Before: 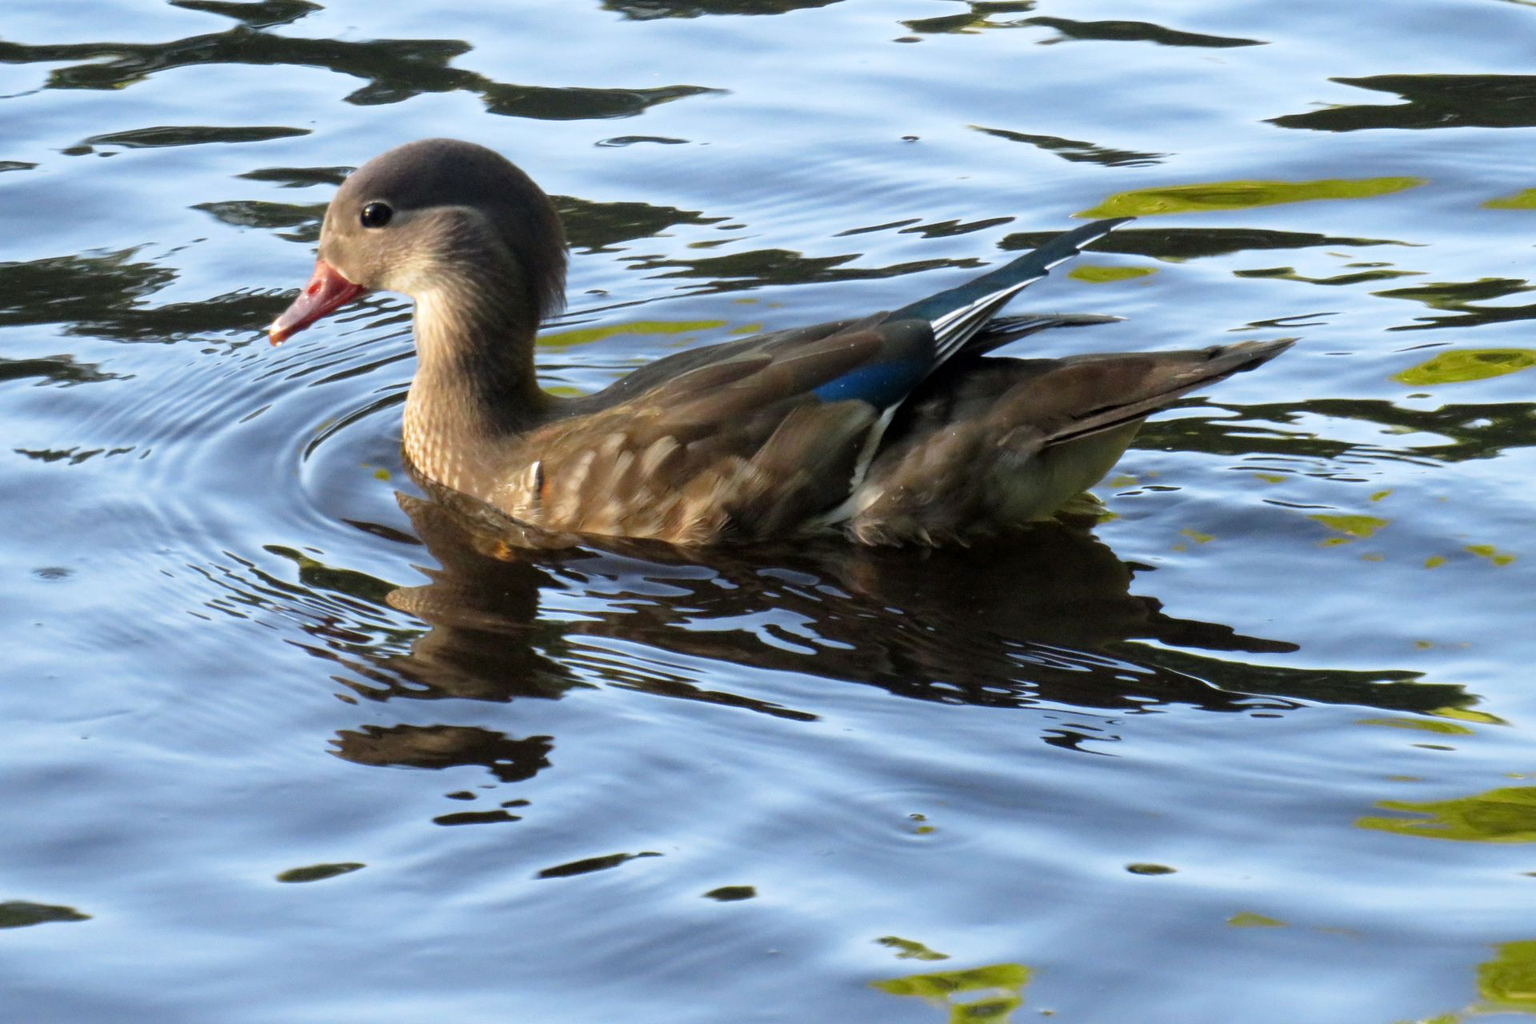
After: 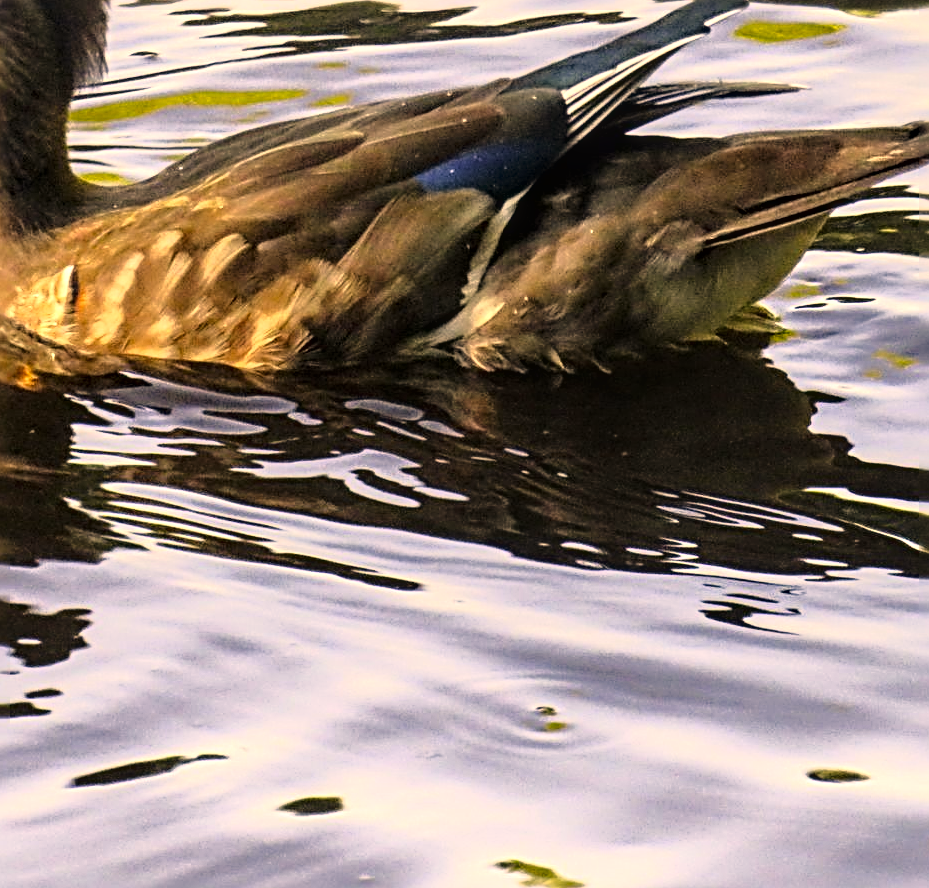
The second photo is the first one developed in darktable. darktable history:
exposure: black level correction 0.001, exposure 0.498 EV, compensate highlight preservation false
tone equalizer: on, module defaults
sharpen: radius 3.725, amount 0.93
crop: left 31.326%, top 24.3%, right 20.278%, bottom 6.275%
color correction: highlights a* 15.01, highlights b* 31.59
local contrast: on, module defaults
tone curve: curves: ch0 [(0, 0) (0.105, 0.068) (0.195, 0.162) (0.283, 0.283) (0.384, 0.404) (0.485, 0.531) (0.638, 0.681) (0.795, 0.879) (1, 0.977)]; ch1 [(0, 0) (0.161, 0.092) (0.35, 0.33) (0.379, 0.401) (0.456, 0.469) (0.504, 0.498) (0.53, 0.532) (0.58, 0.619) (0.635, 0.671) (1, 1)]; ch2 [(0, 0) (0.371, 0.362) (0.437, 0.437) (0.483, 0.484) (0.53, 0.515) (0.56, 0.58) (0.622, 0.606) (1, 1)], color space Lab, linked channels, preserve colors none
